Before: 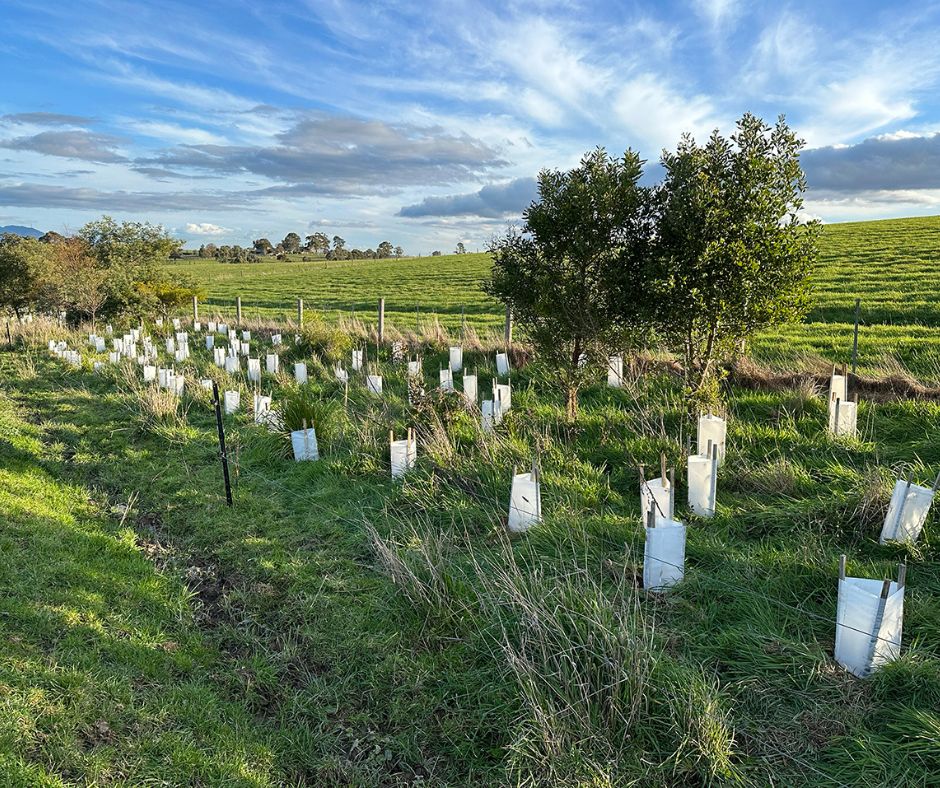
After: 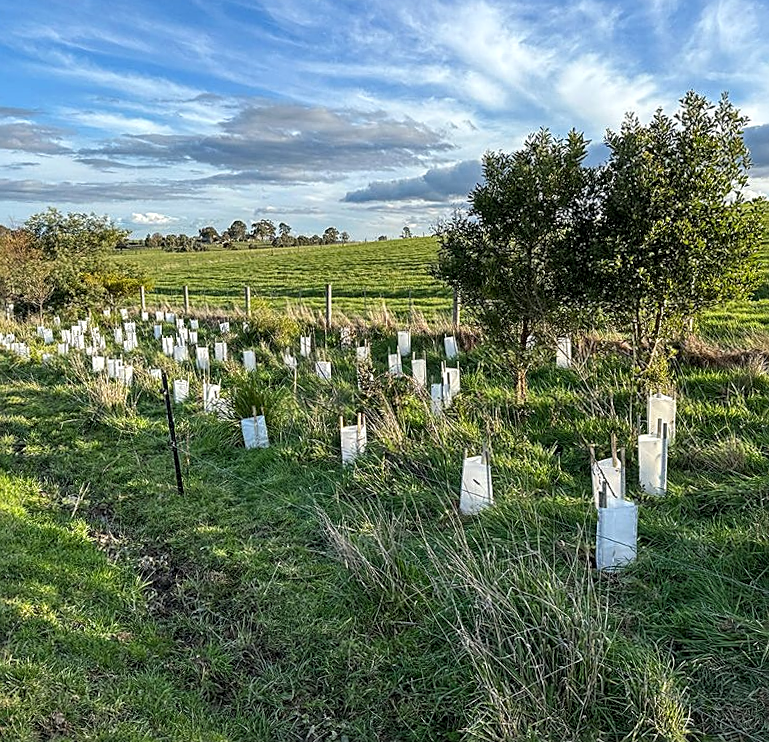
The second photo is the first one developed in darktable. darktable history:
tone curve: color space Lab, independent channels, preserve colors none
local contrast: detail 130%
crop and rotate: angle 1.19°, left 4.374%, top 0.935%, right 11.796%, bottom 2.476%
sharpen: on, module defaults
